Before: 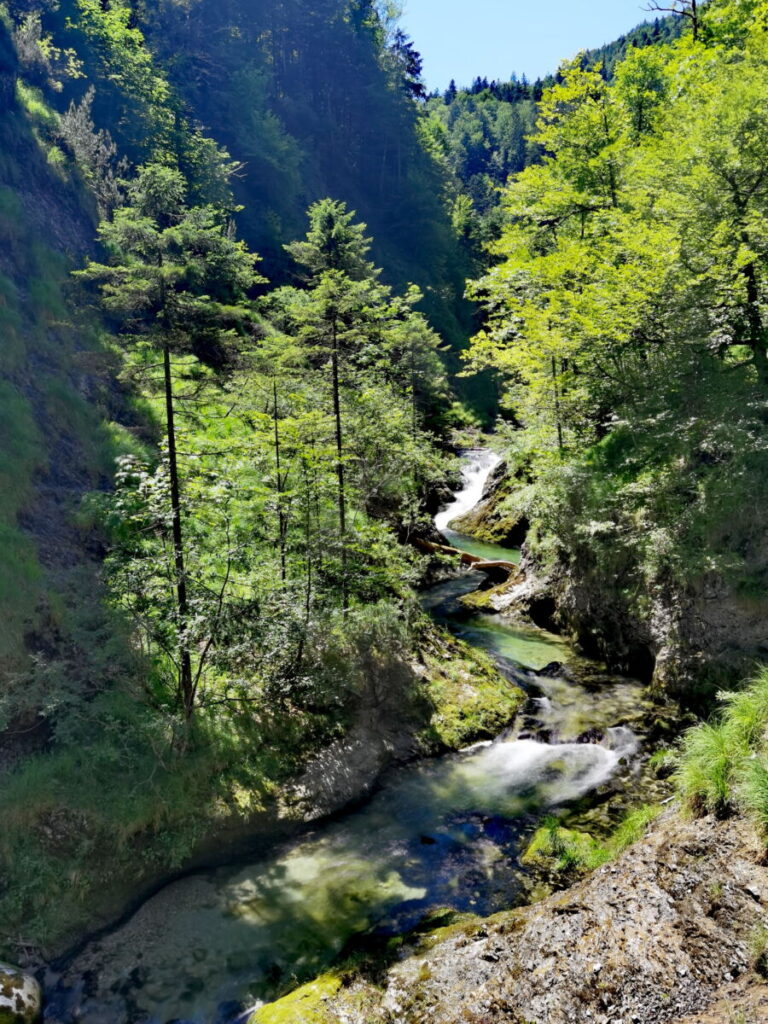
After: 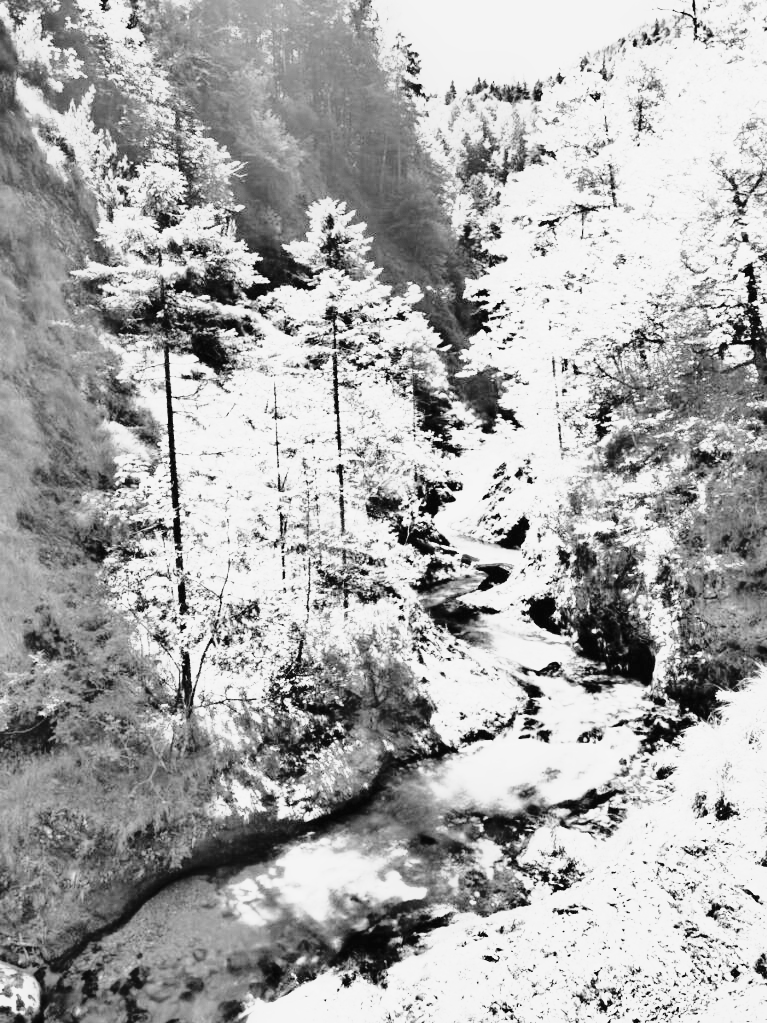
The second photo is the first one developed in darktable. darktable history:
exposure: black level correction 0, exposure 1.2 EV, compensate exposure bias true, compensate highlight preservation false
crop and rotate: left 0.126%
white balance: red 1.009, blue 1.027
base curve: curves: ch0 [(0, 0) (0.026, 0.03) (0.109, 0.232) (0.351, 0.748) (0.669, 0.968) (1, 1)], preserve colors none
monochrome: a 32, b 64, size 2.3
velvia: on, module defaults
tone curve: curves: ch0 [(0, 0.013) (0.129, 0.1) (0.327, 0.382) (0.489, 0.573) (0.66, 0.748) (0.858, 0.926) (1, 0.977)]; ch1 [(0, 0) (0.353, 0.344) (0.45, 0.46) (0.498, 0.498) (0.521, 0.512) (0.563, 0.559) (0.592, 0.578) (0.647, 0.657) (1, 1)]; ch2 [(0, 0) (0.333, 0.346) (0.375, 0.375) (0.424, 0.43) (0.476, 0.492) (0.502, 0.502) (0.524, 0.531) (0.579, 0.61) (0.612, 0.644) (0.66, 0.715) (1, 1)], color space Lab, independent channels, preserve colors none
